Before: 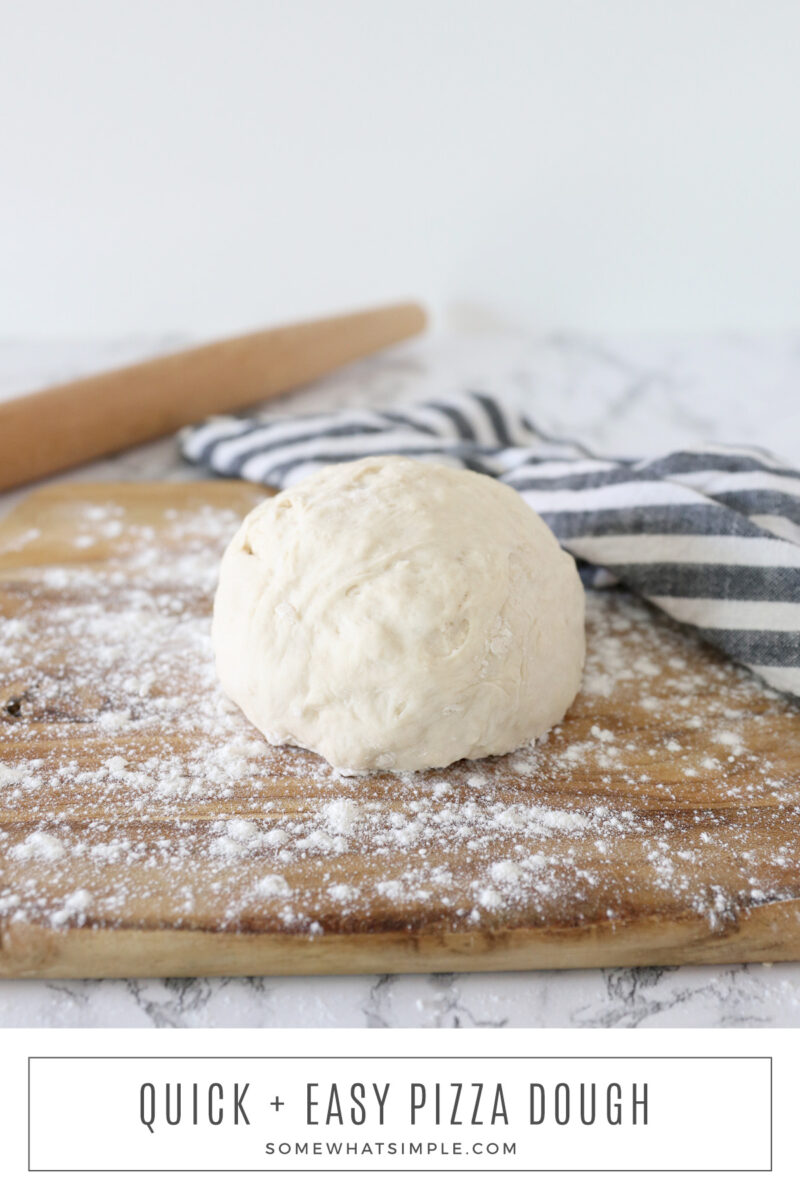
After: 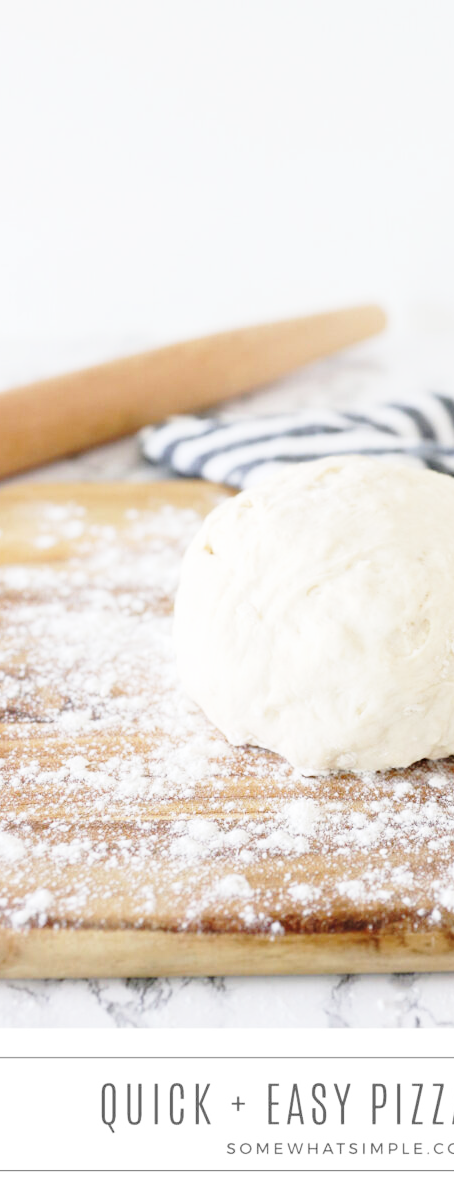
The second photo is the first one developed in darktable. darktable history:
crop: left 4.914%, right 38.224%
base curve: curves: ch0 [(0, 0) (0.028, 0.03) (0.121, 0.232) (0.46, 0.748) (0.859, 0.968) (1, 1)], preserve colors none
